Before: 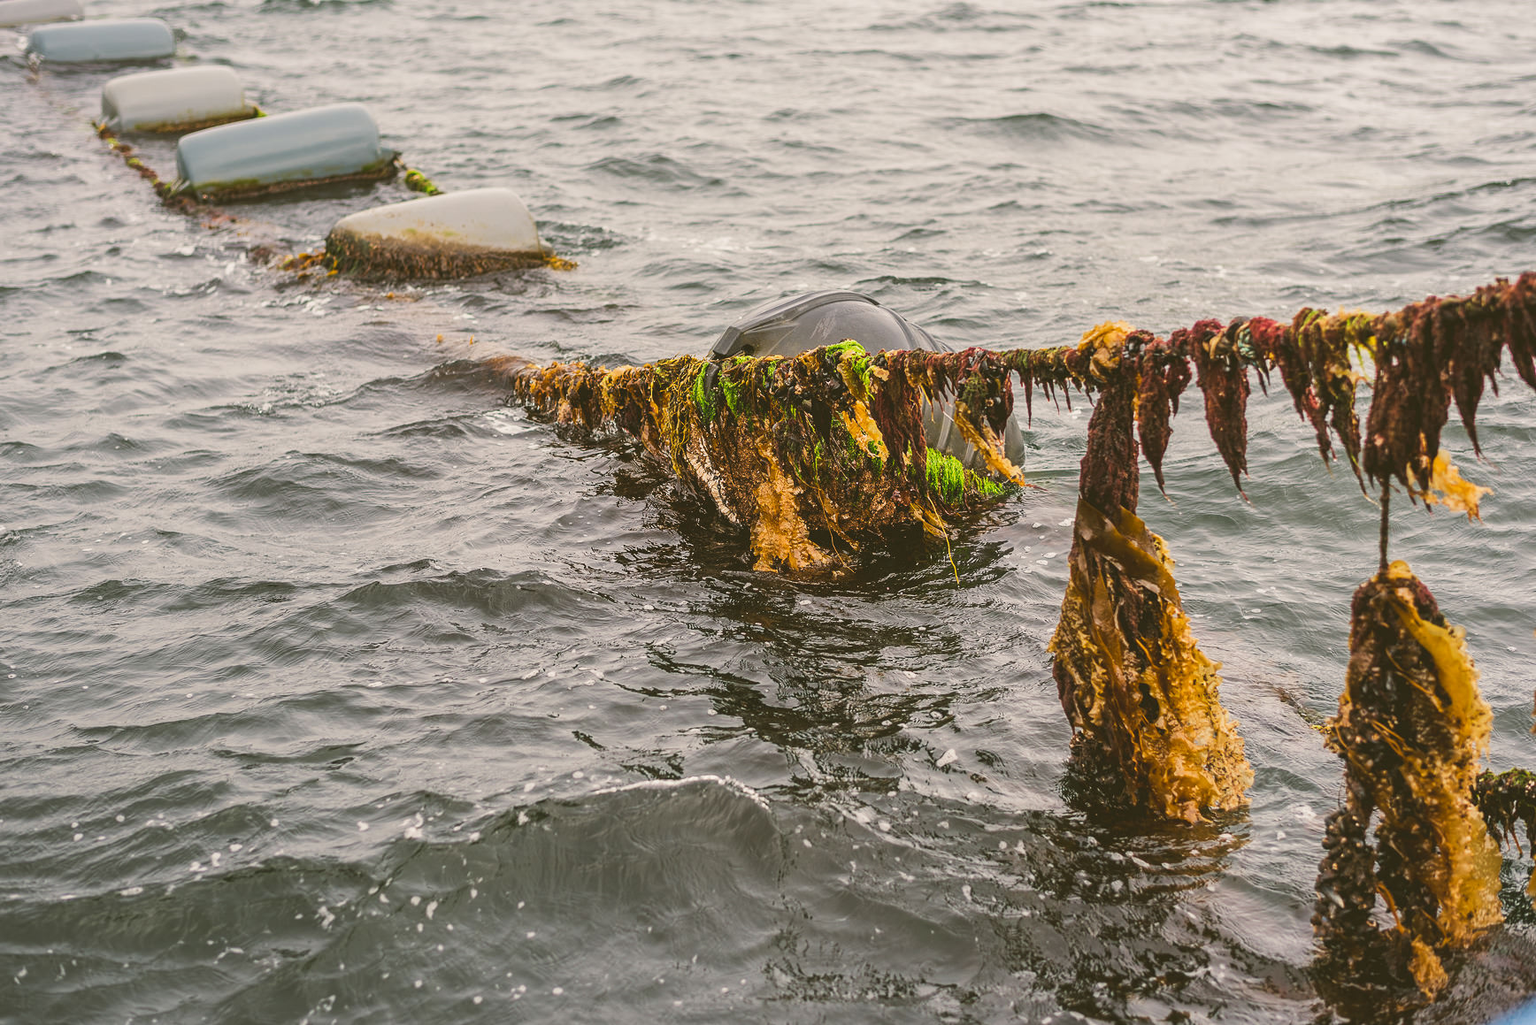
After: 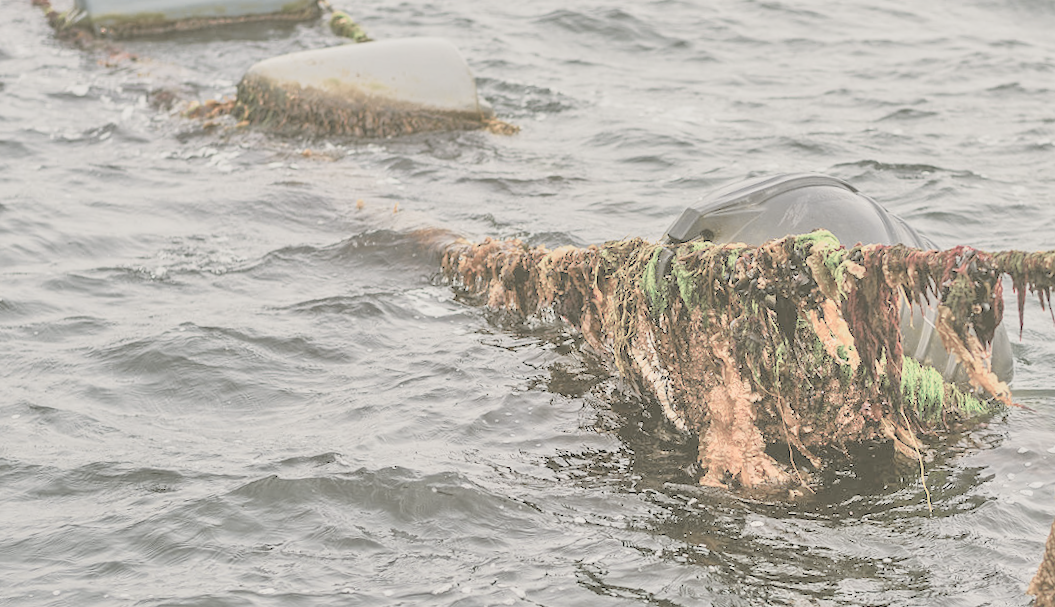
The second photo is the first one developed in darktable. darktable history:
contrast brightness saturation: brightness 0.18, saturation -0.5
crop and rotate: angle -4.99°, left 2.122%, top 6.945%, right 27.566%, bottom 30.519%
tone curve: curves: ch0 [(0, 0.009) (0.105, 0.054) (0.195, 0.132) (0.289, 0.278) (0.384, 0.391) (0.513, 0.53) (0.66, 0.667) (0.895, 0.863) (1, 0.919)]; ch1 [(0, 0) (0.161, 0.092) (0.35, 0.33) (0.403, 0.395) (0.456, 0.469) (0.502, 0.499) (0.519, 0.514) (0.576, 0.584) (0.642, 0.658) (0.701, 0.742) (1, 0.942)]; ch2 [(0, 0) (0.371, 0.362) (0.437, 0.437) (0.501, 0.5) (0.53, 0.528) (0.569, 0.564) (0.619, 0.58) (0.883, 0.752) (1, 0.929)], color space Lab, independent channels, preserve colors none
rotate and perspective: rotation -2°, crop left 0.022, crop right 0.978, crop top 0.049, crop bottom 0.951
tone equalizer: -7 EV 0.15 EV, -6 EV 0.6 EV, -5 EV 1.15 EV, -4 EV 1.33 EV, -3 EV 1.15 EV, -2 EV 0.6 EV, -1 EV 0.15 EV, mask exposure compensation -0.5 EV
